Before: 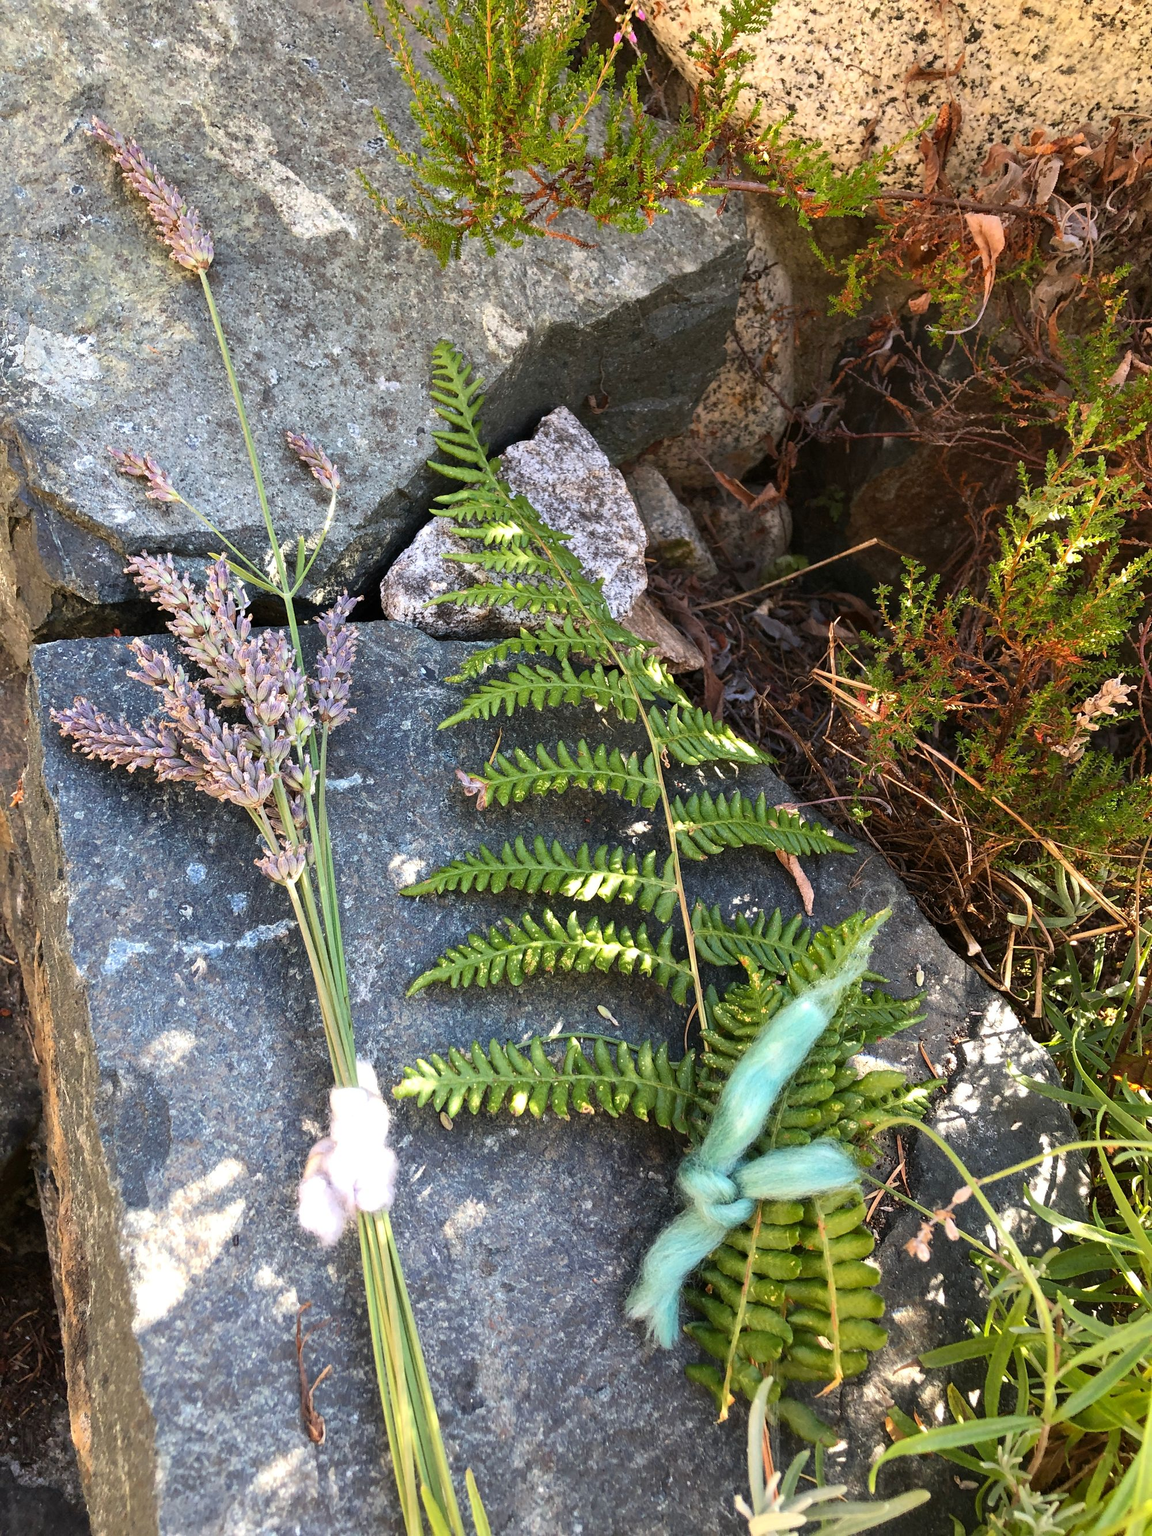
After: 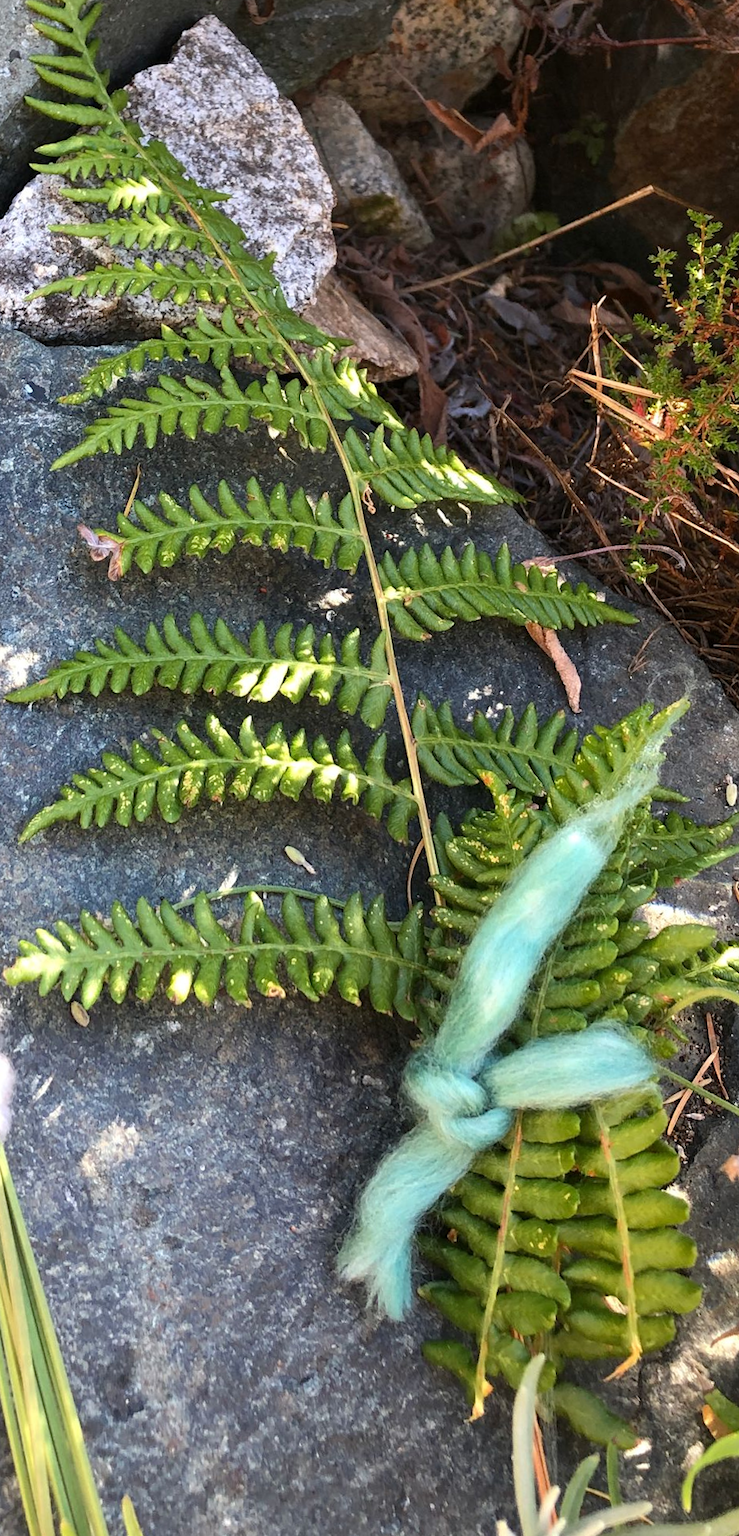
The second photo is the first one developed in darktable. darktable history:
rotate and perspective: rotation -1.77°, lens shift (horizontal) 0.004, automatic cropping off
crop: left 35.432%, top 26.233%, right 20.145%, bottom 3.432%
